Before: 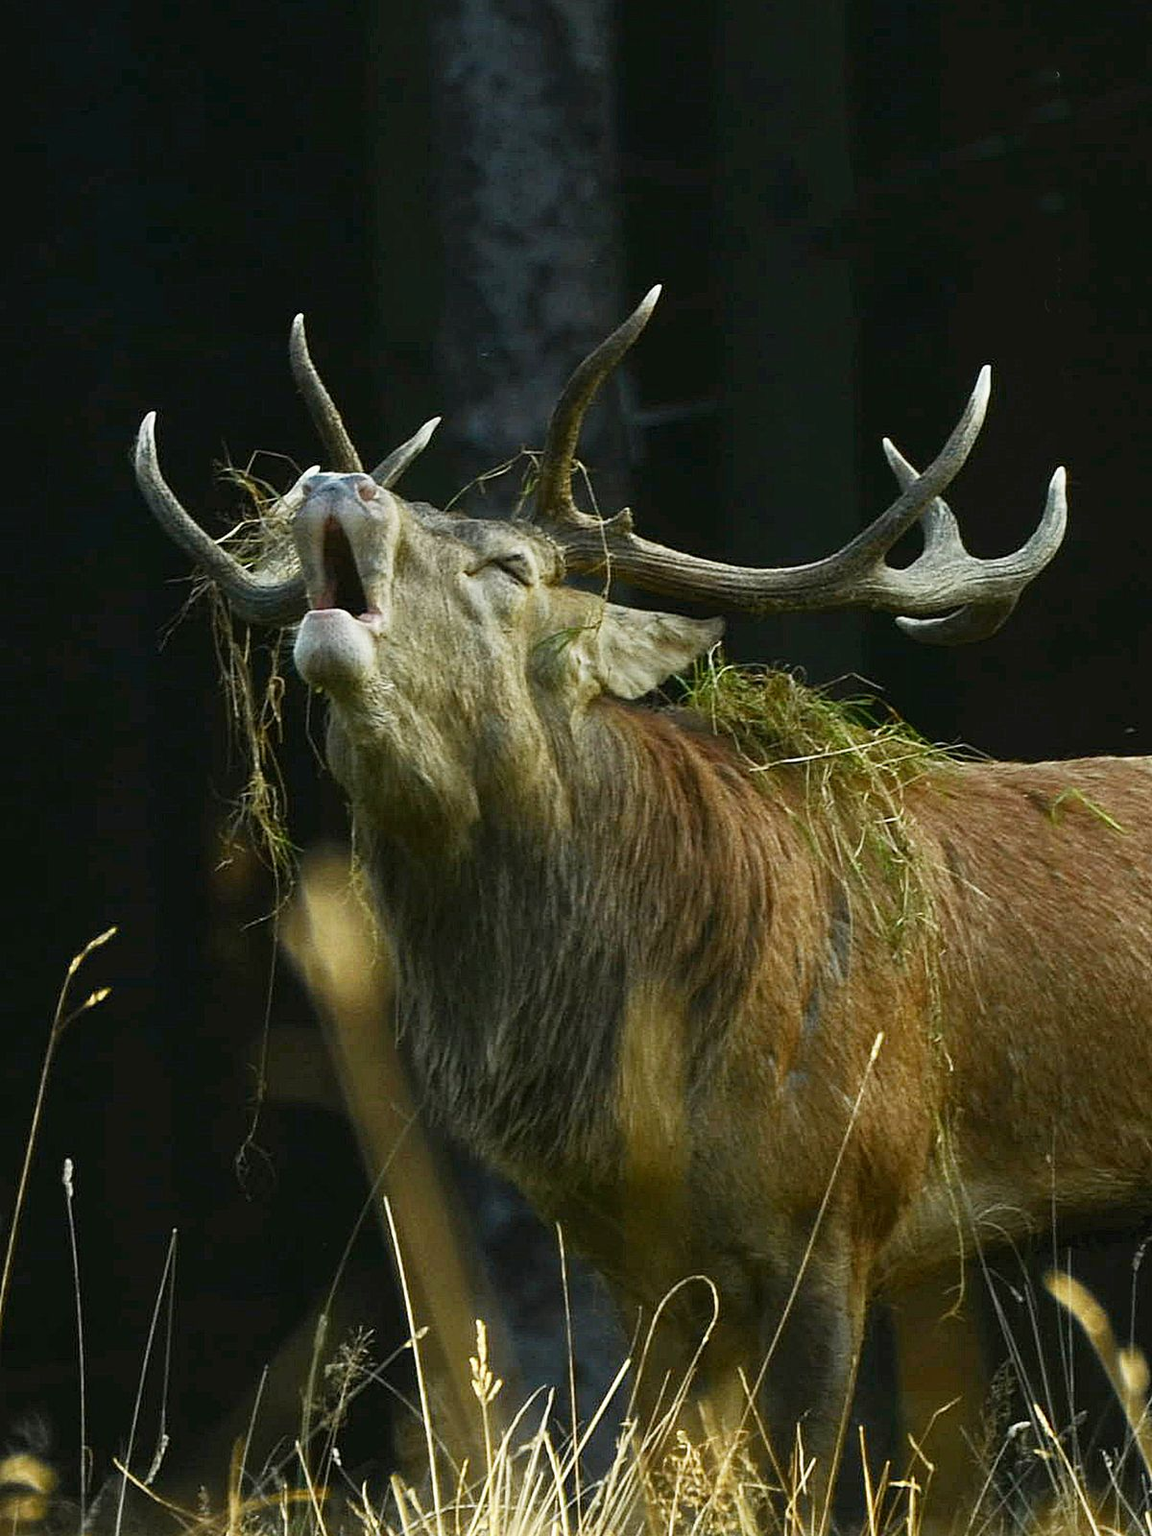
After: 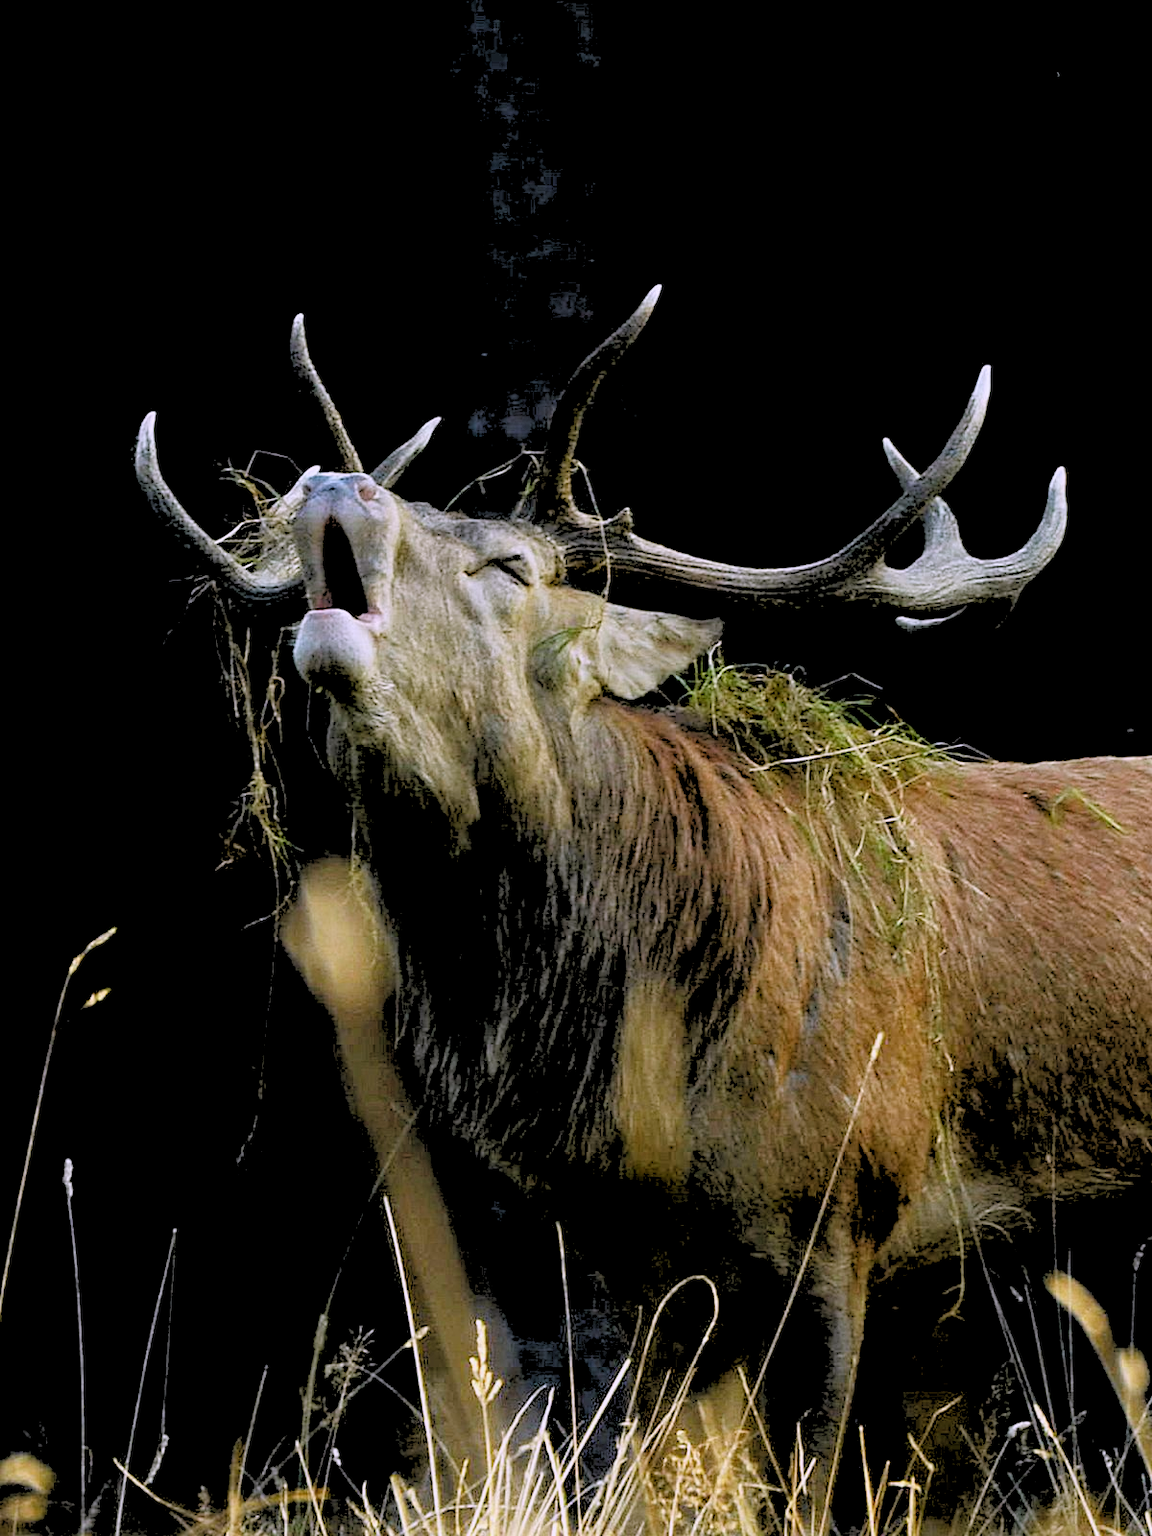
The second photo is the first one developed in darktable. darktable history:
rgb levels: levels [[0.027, 0.429, 0.996], [0, 0.5, 1], [0, 0.5, 1]]
exposure: exposure -0.36 EV, compensate highlight preservation false
white balance: red 1.042, blue 1.17
